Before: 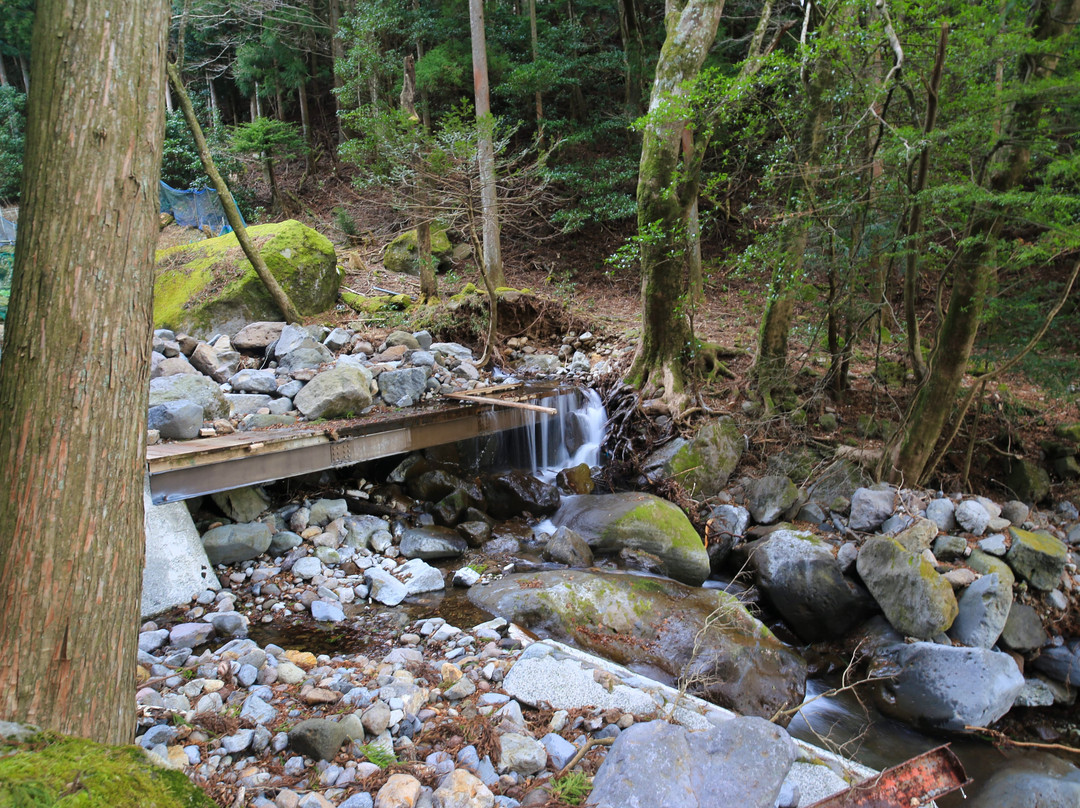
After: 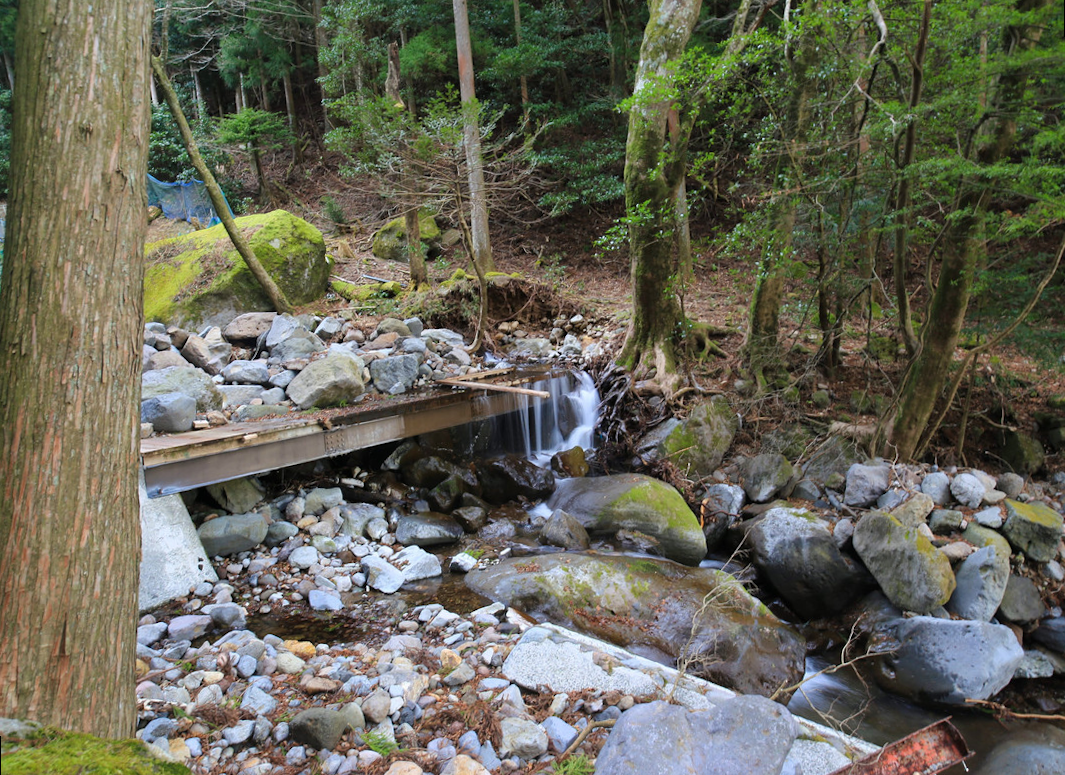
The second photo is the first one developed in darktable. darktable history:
color balance: contrast -0.5%
rotate and perspective: rotation -1.42°, crop left 0.016, crop right 0.984, crop top 0.035, crop bottom 0.965
